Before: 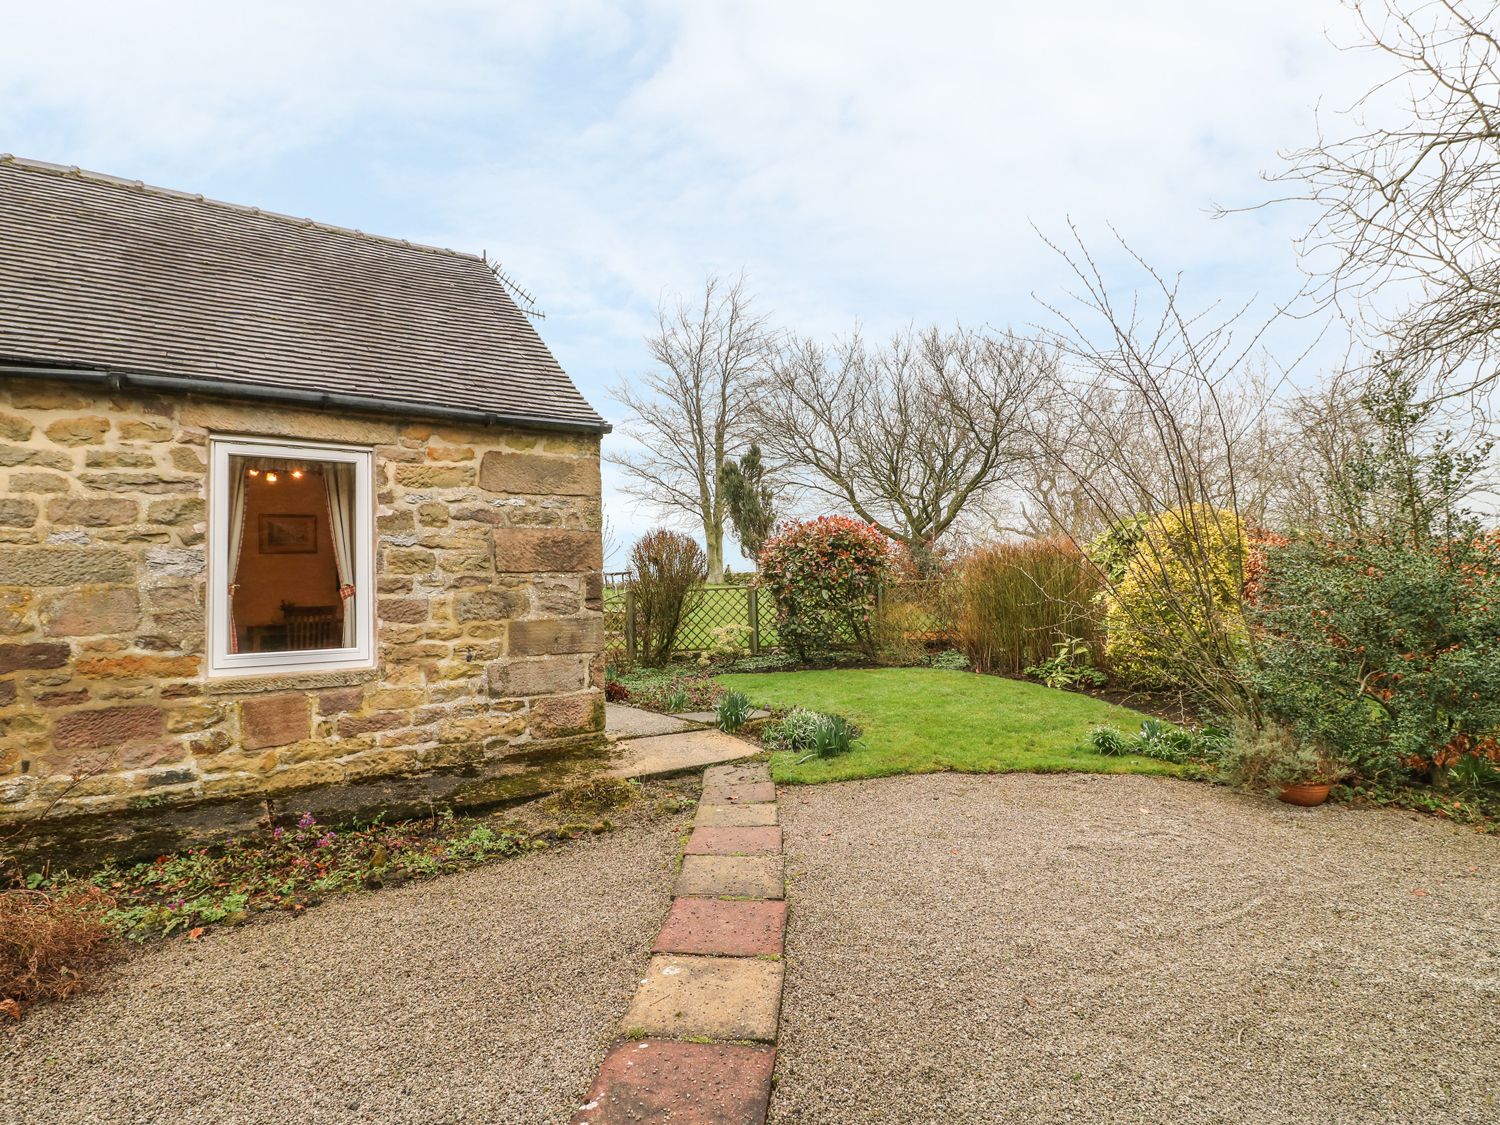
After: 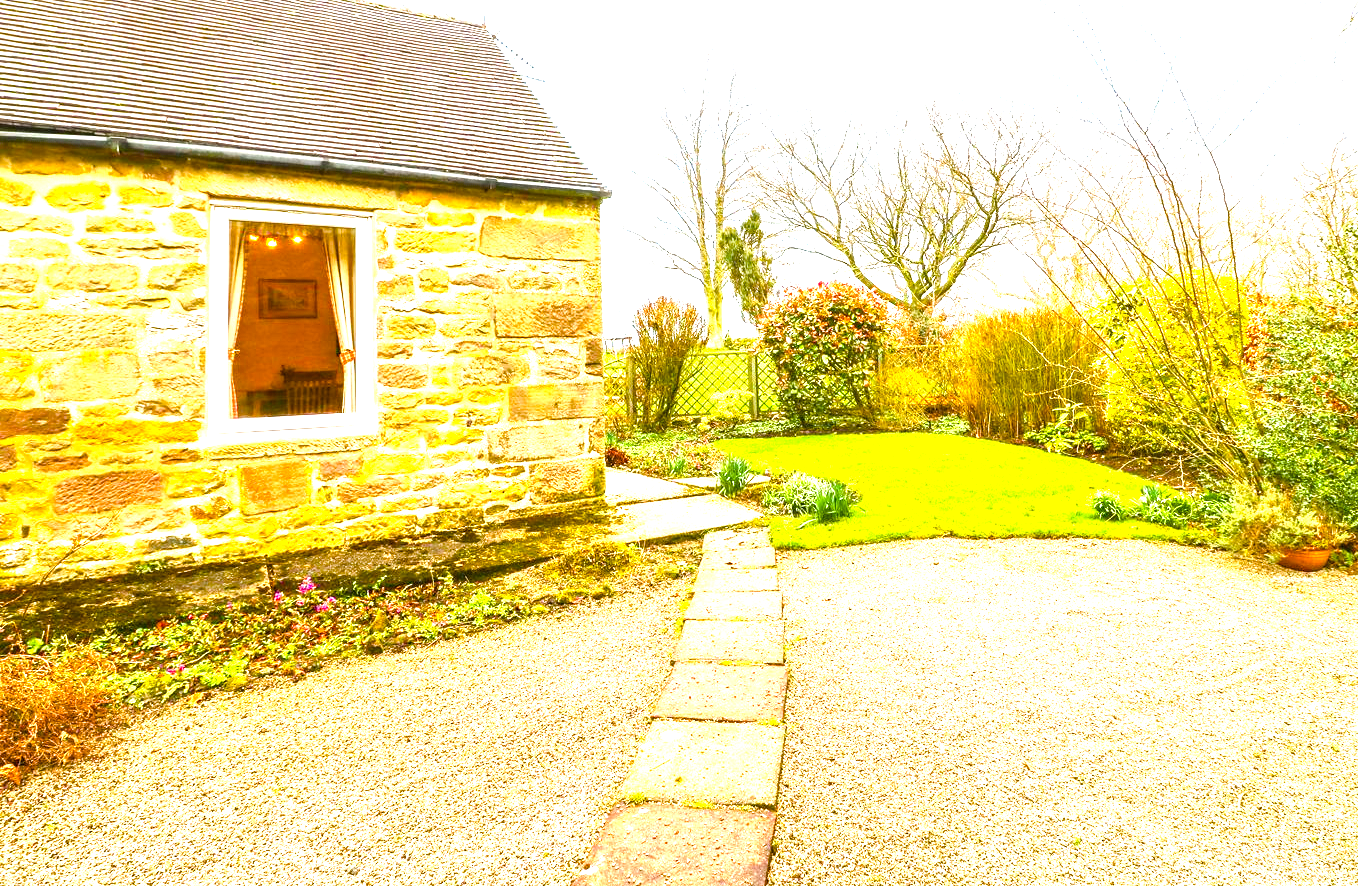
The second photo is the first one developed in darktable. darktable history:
exposure: black level correction 0, exposure 1.675 EV, compensate exposure bias true, compensate highlight preservation false
crop: top 20.916%, right 9.437%, bottom 0.316%
color balance rgb: linear chroma grading › shadows 10%, linear chroma grading › highlights 10%, linear chroma grading › global chroma 15%, linear chroma grading › mid-tones 15%, perceptual saturation grading › global saturation 40%, perceptual saturation grading › highlights -25%, perceptual saturation grading › mid-tones 35%, perceptual saturation grading › shadows 35%, perceptual brilliance grading › global brilliance 11.29%, global vibrance 11.29%
tone equalizer: on, module defaults
